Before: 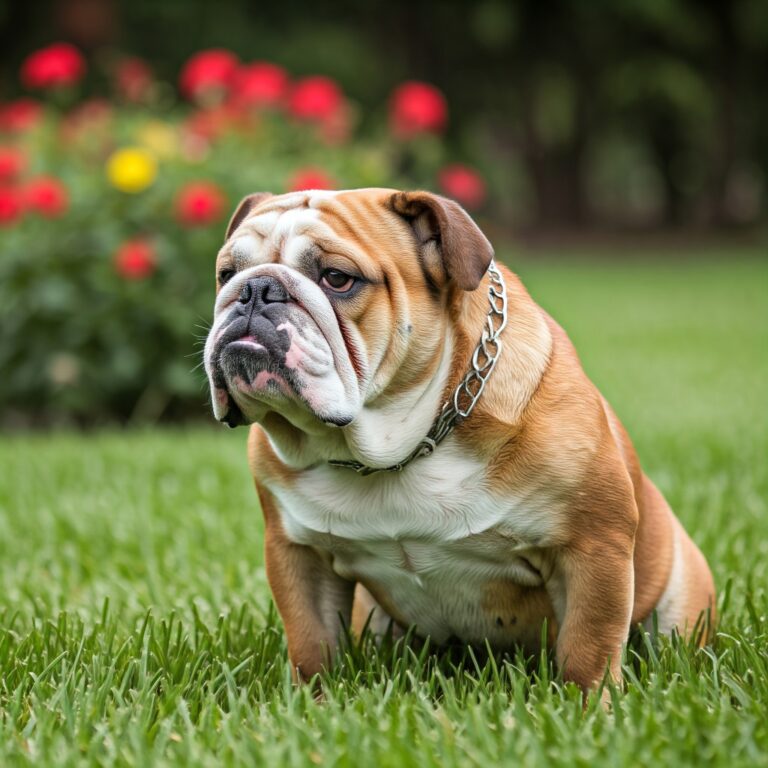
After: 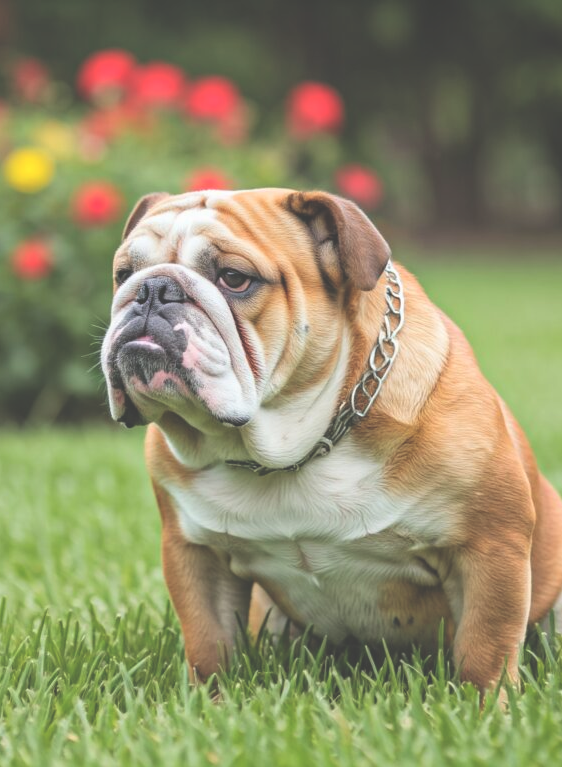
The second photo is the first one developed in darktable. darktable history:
exposure: black level correction -0.023, exposure -0.039 EV, compensate highlight preservation false
crop: left 13.443%, right 13.31%
contrast brightness saturation: brightness 0.15
